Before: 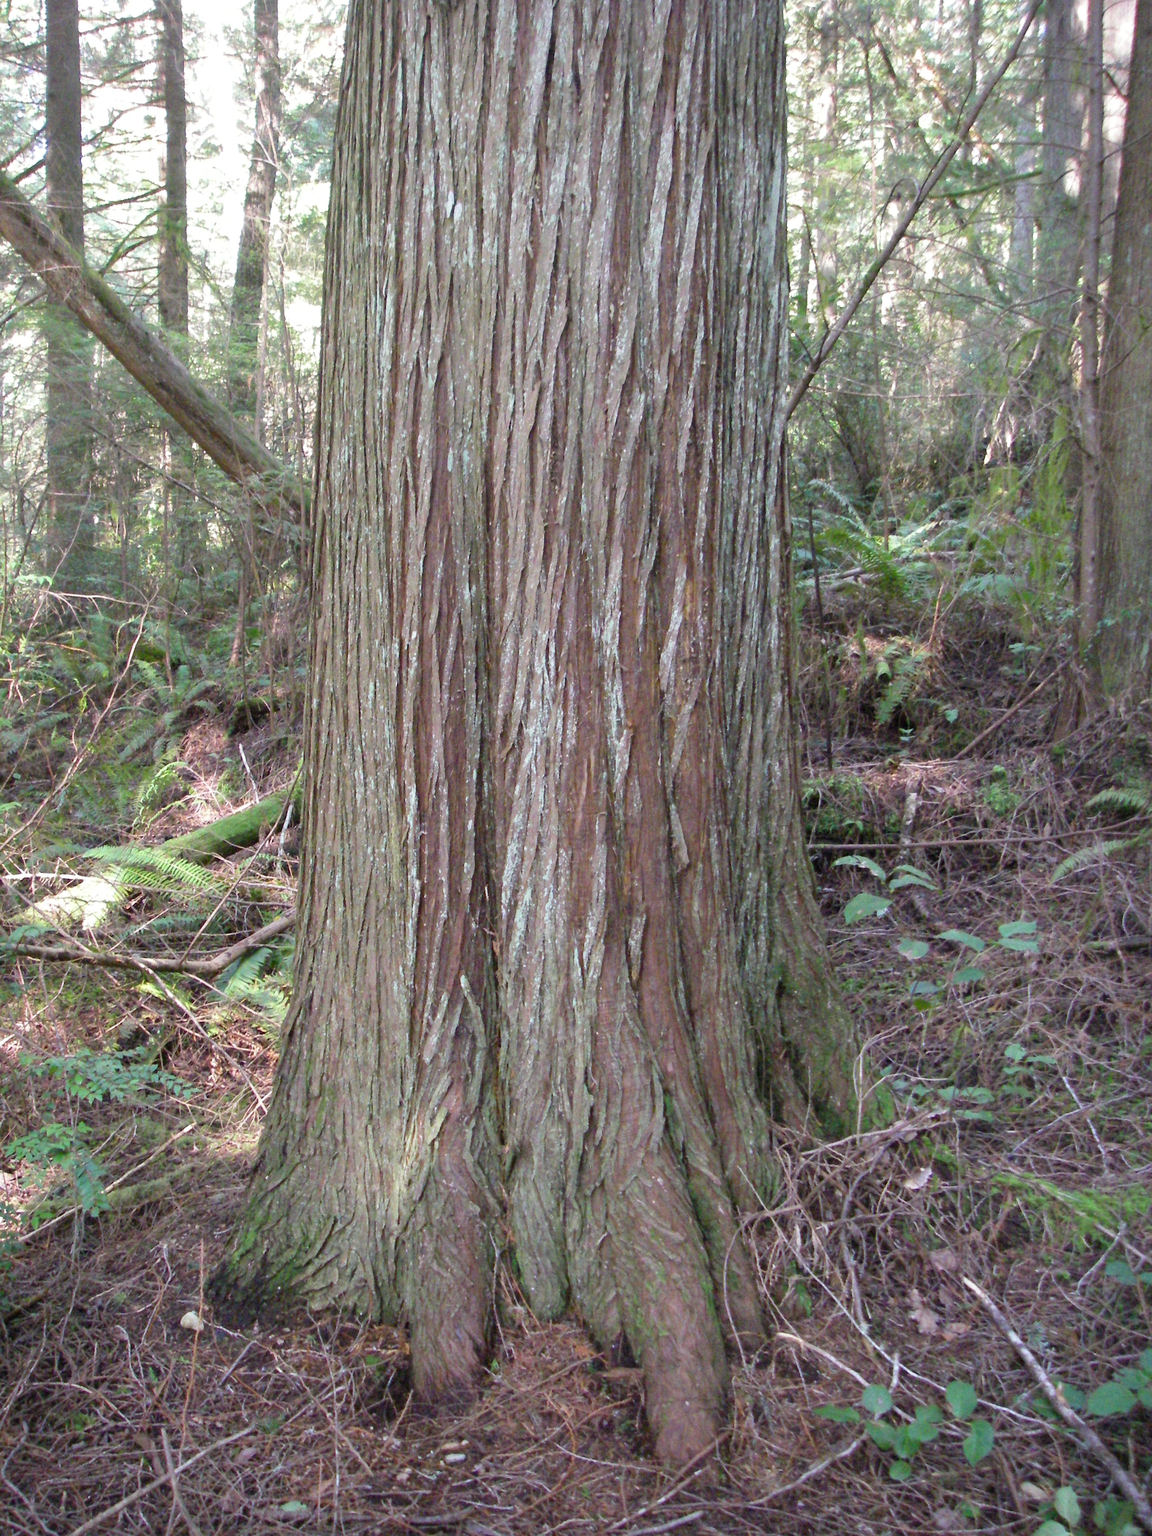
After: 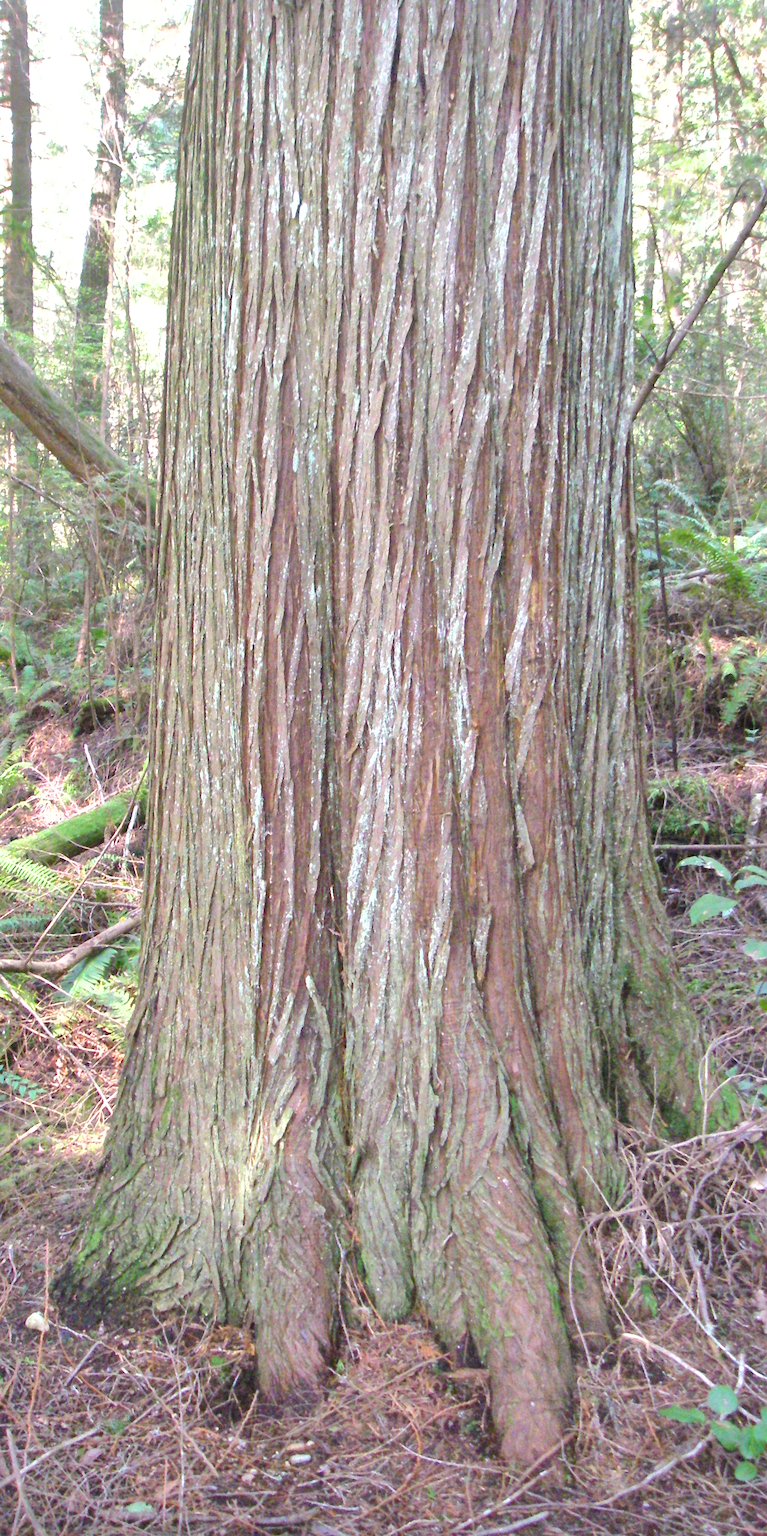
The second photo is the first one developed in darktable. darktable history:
shadows and highlights: on, module defaults
tone equalizer: -8 EV -0.002 EV, -7 EV 0.004 EV, -6 EV -0.028 EV, -5 EV 0.02 EV, -4 EV -0.01 EV, -3 EV 0.036 EV, -2 EV -0.084 EV, -1 EV -0.271 EV, +0 EV -0.564 EV, edges refinement/feathering 500, mask exposure compensation -1.57 EV, preserve details no
exposure: black level correction 0, exposure 1.107 EV, compensate exposure bias true, compensate highlight preservation false
crop and rotate: left 13.472%, right 19.893%
